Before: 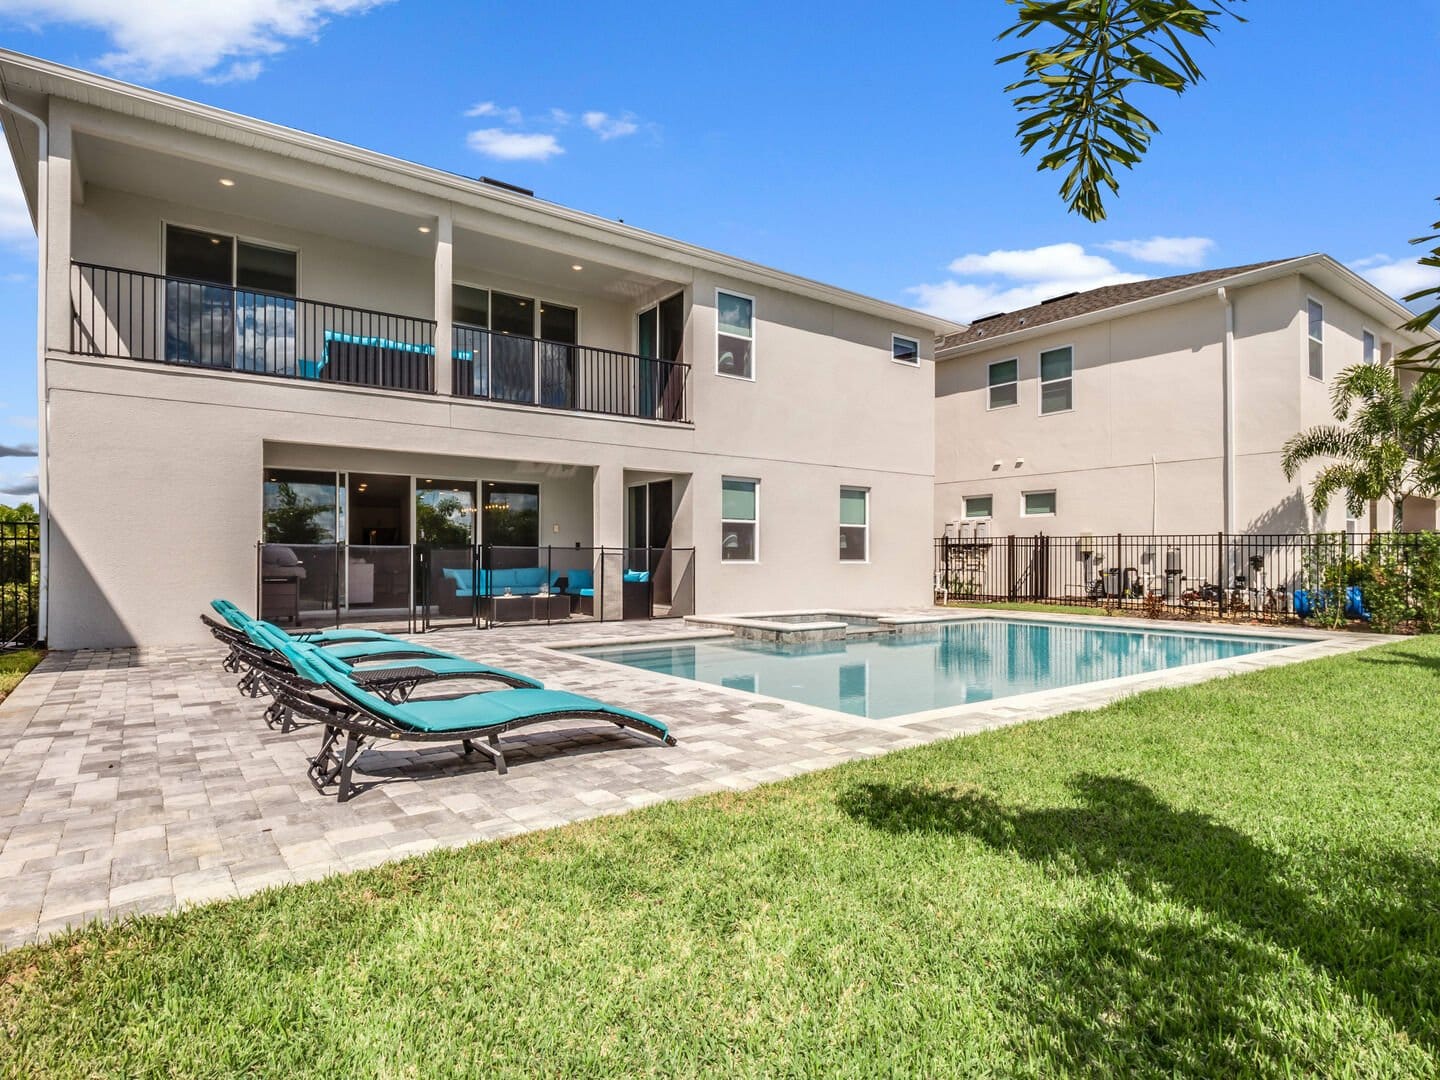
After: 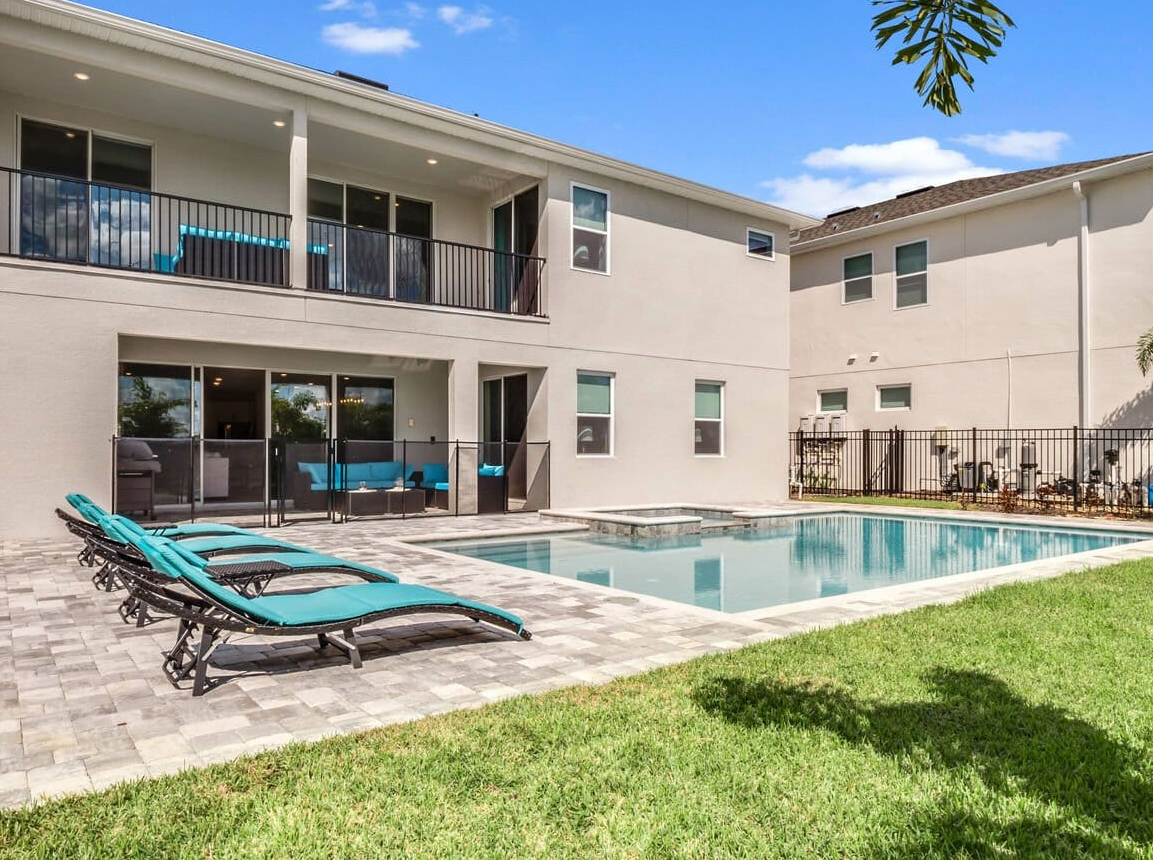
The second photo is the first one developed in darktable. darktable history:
tone equalizer: on, module defaults
crop and rotate: left 10.083%, top 9.871%, right 9.811%, bottom 10.423%
